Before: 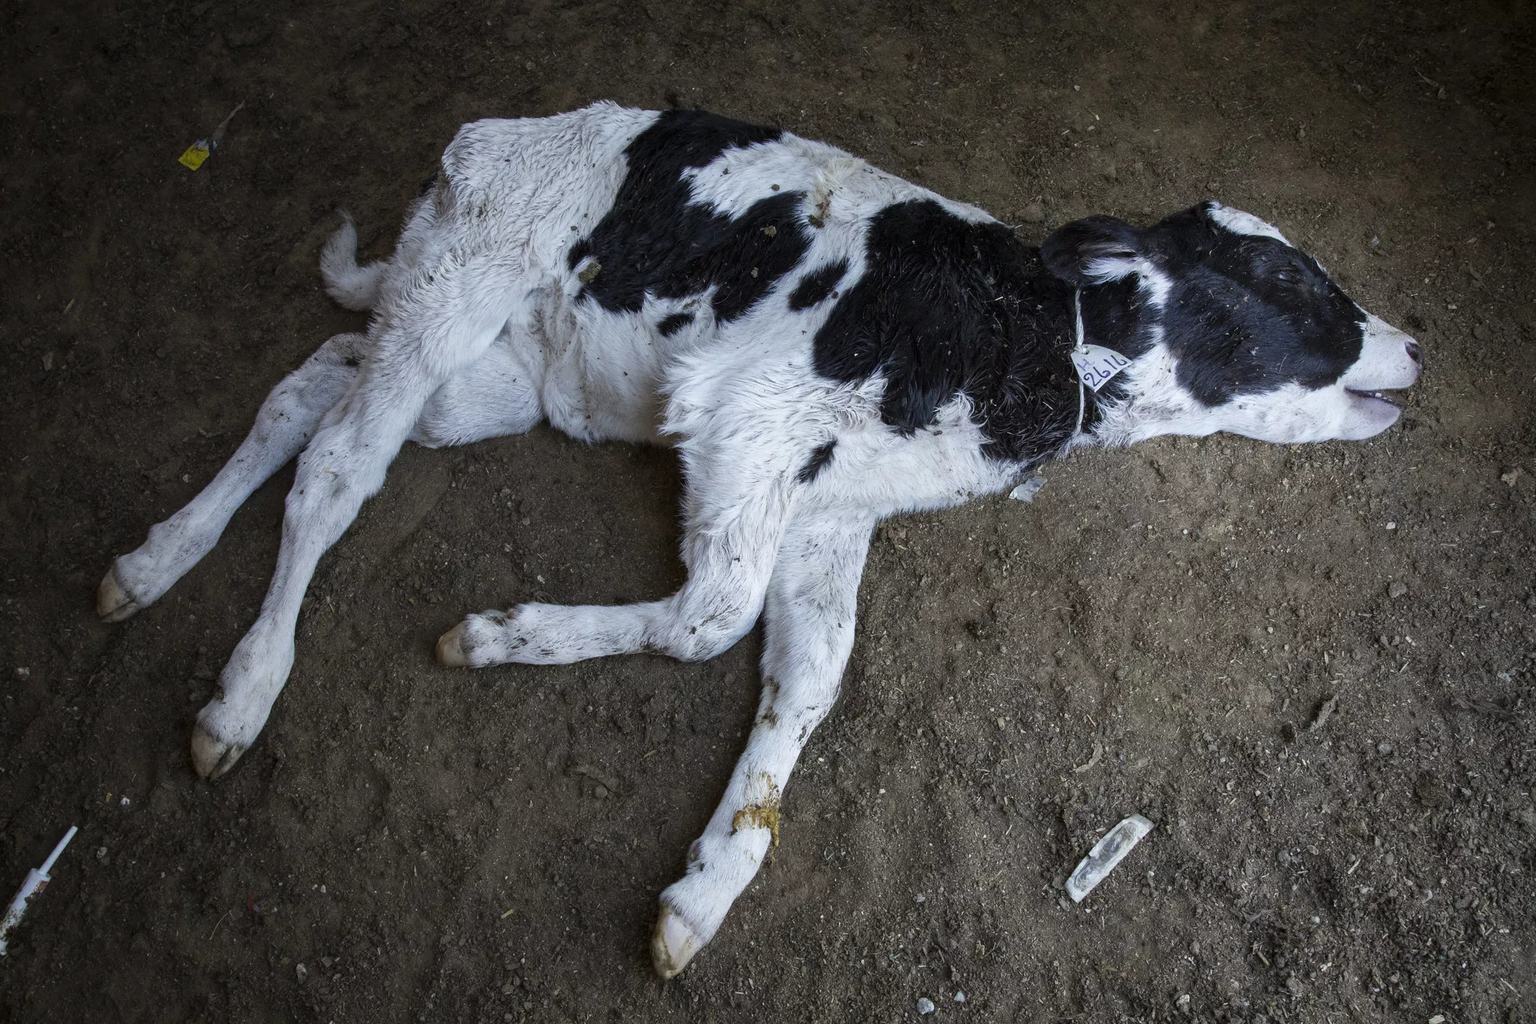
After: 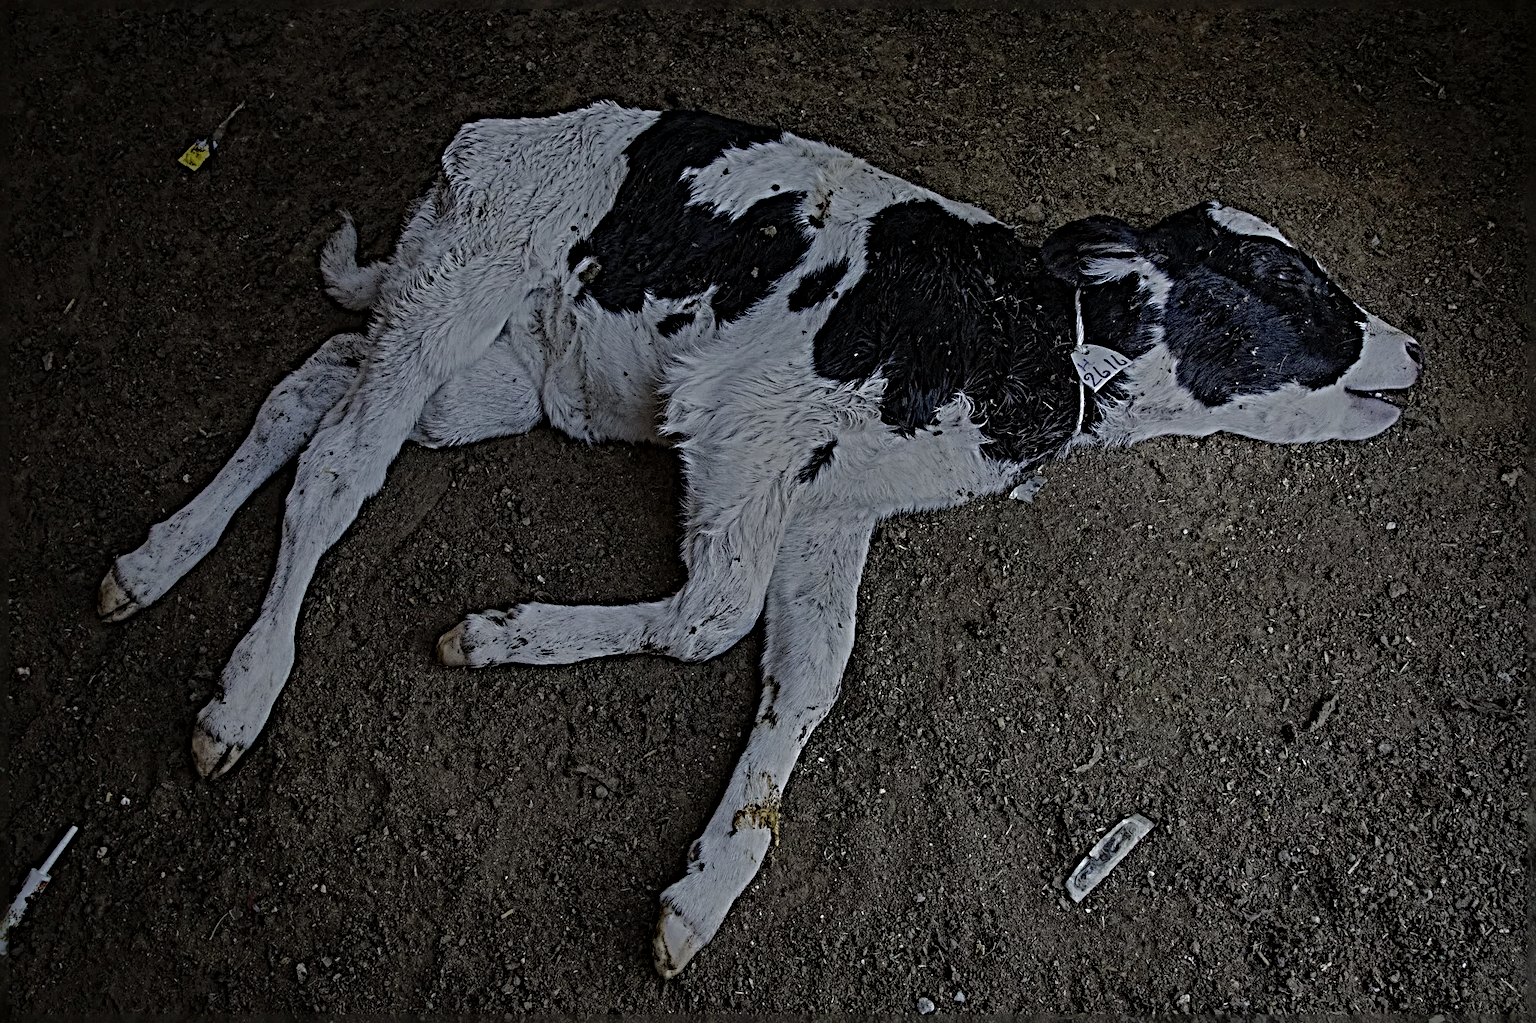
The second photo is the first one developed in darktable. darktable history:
sharpen: radius 6.3, amount 1.8, threshold 0
shadows and highlights: on, module defaults
tone equalizer: -8 EV -2 EV, -7 EV -2 EV, -6 EV -2 EV, -5 EV -2 EV, -4 EV -2 EV, -3 EV -2 EV, -2 EV -2 EV, -1 EV -1.63 EV, +0 EV -2 EV
